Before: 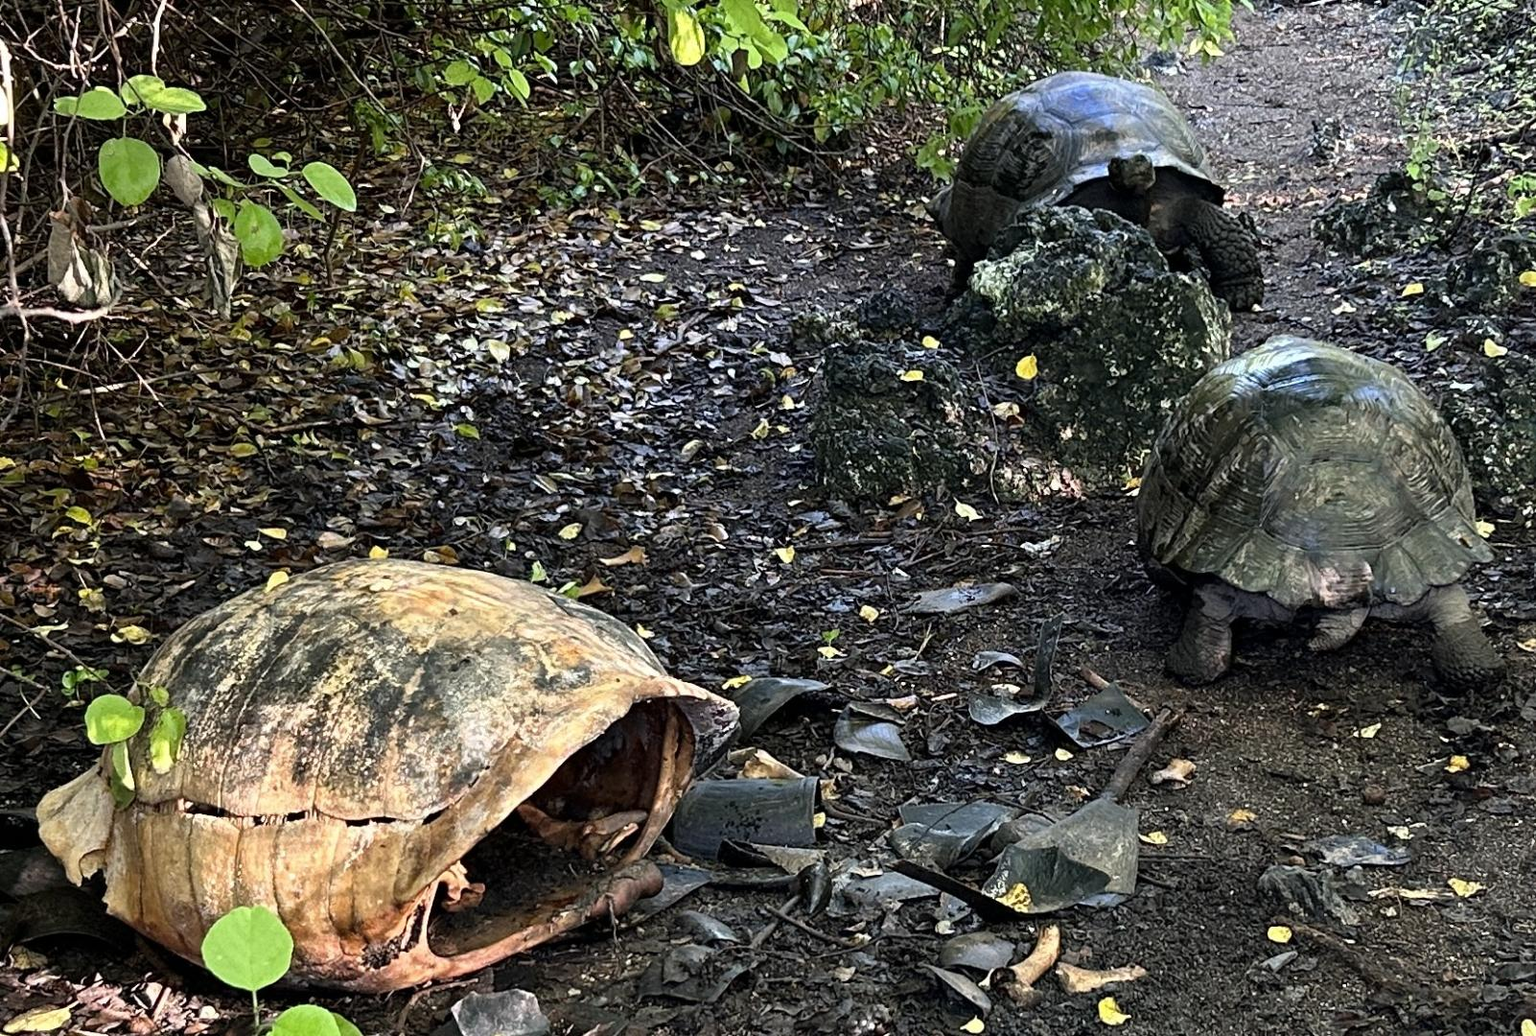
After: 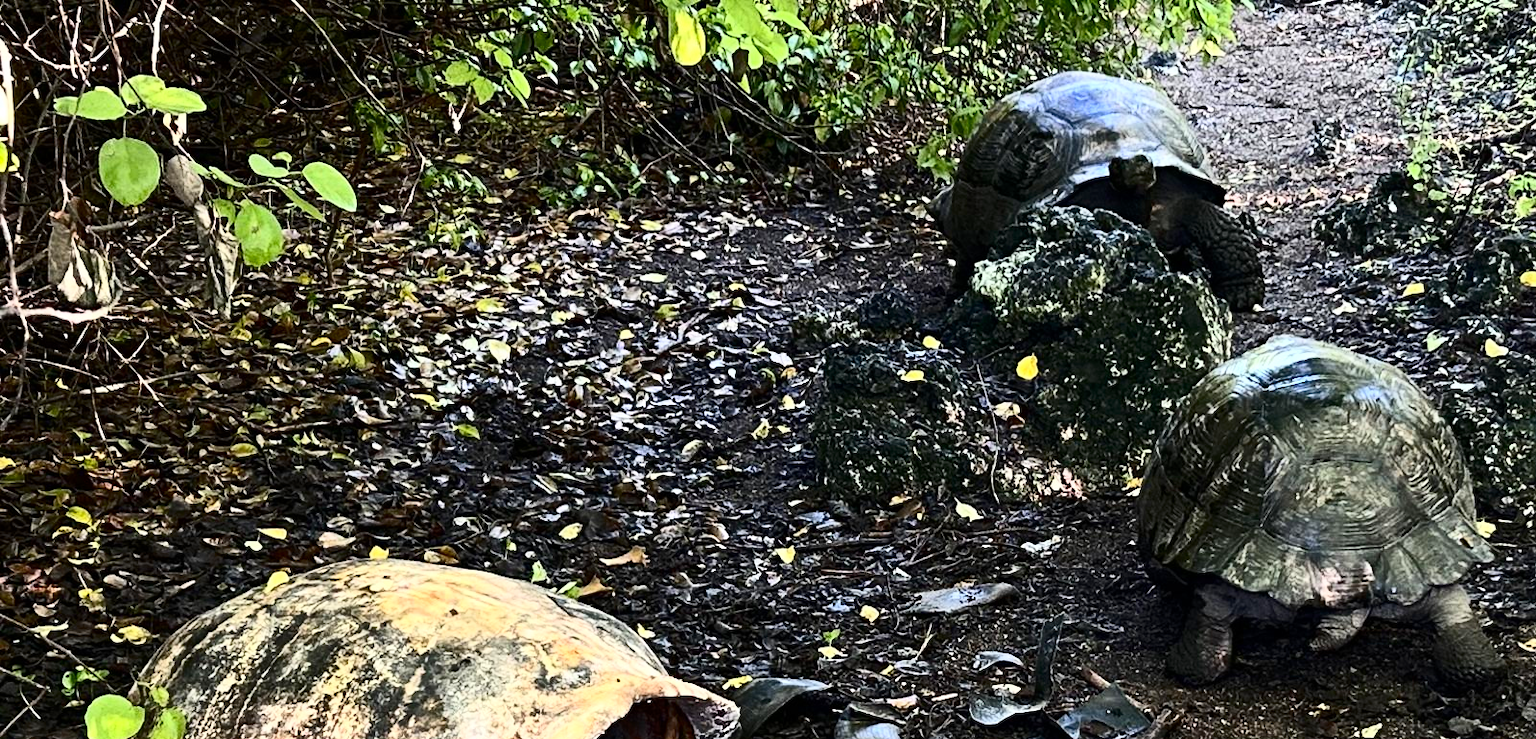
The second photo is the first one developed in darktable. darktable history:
crop: bottom 28.576%
contrast brightness saturation: contrast 0.4, brightness 0.1, saturation 0.21
